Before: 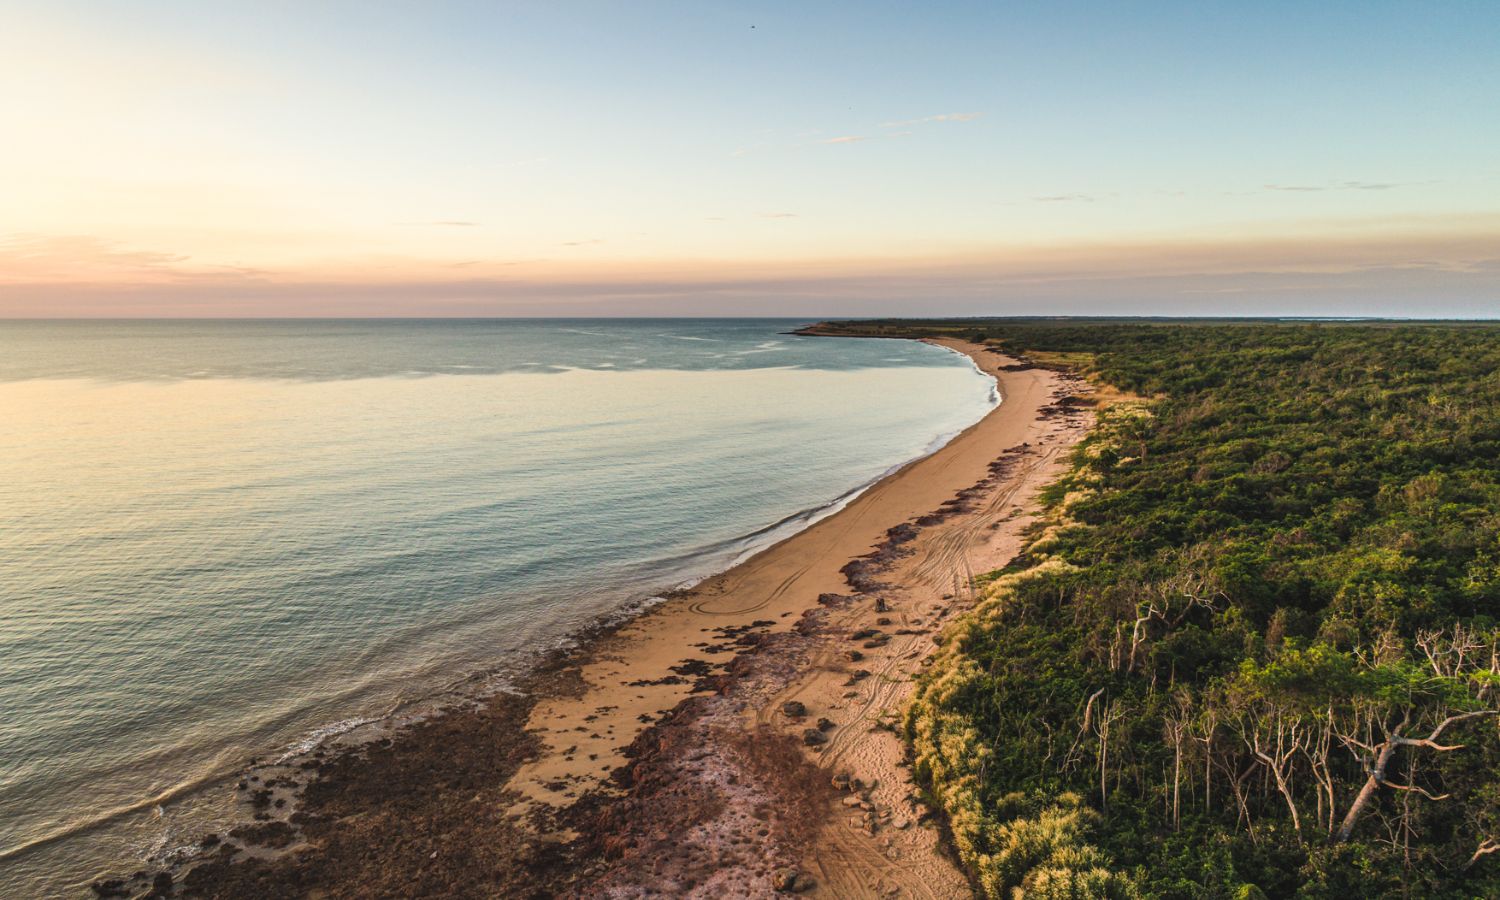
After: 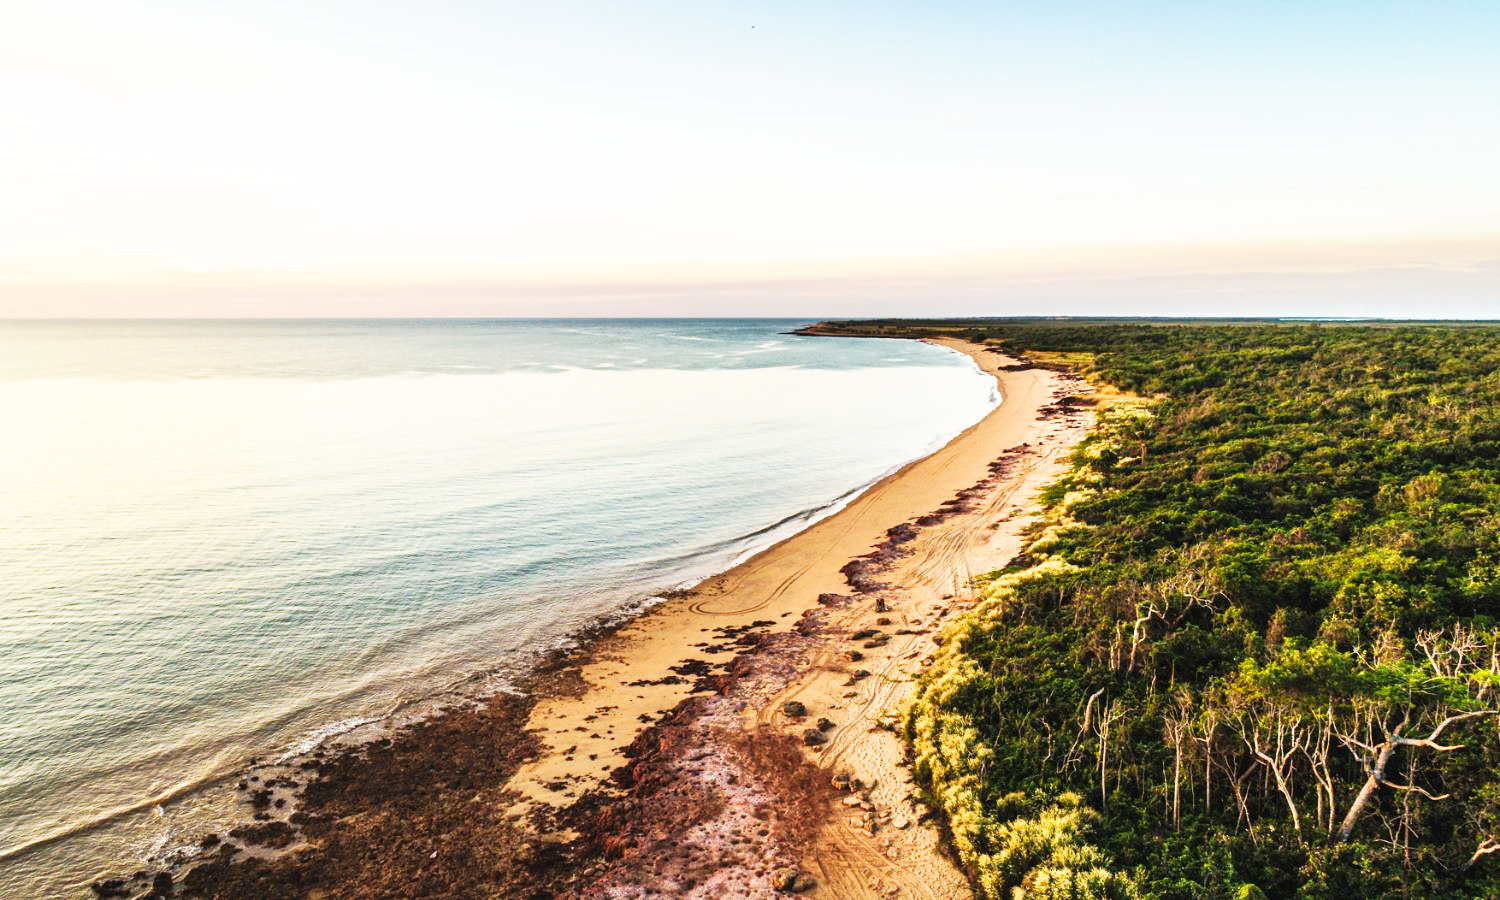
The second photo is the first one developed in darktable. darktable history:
base curve: curves: ch0 [(0, 0) (0.007, 0.004) (0.027, 0.03) (0.046, 0.07) (0.207, 0.54) (0.442, 0.872) (0.673, 0.972) (1, 1)], preserve colors none
exposure: compensate highlight preservation false
